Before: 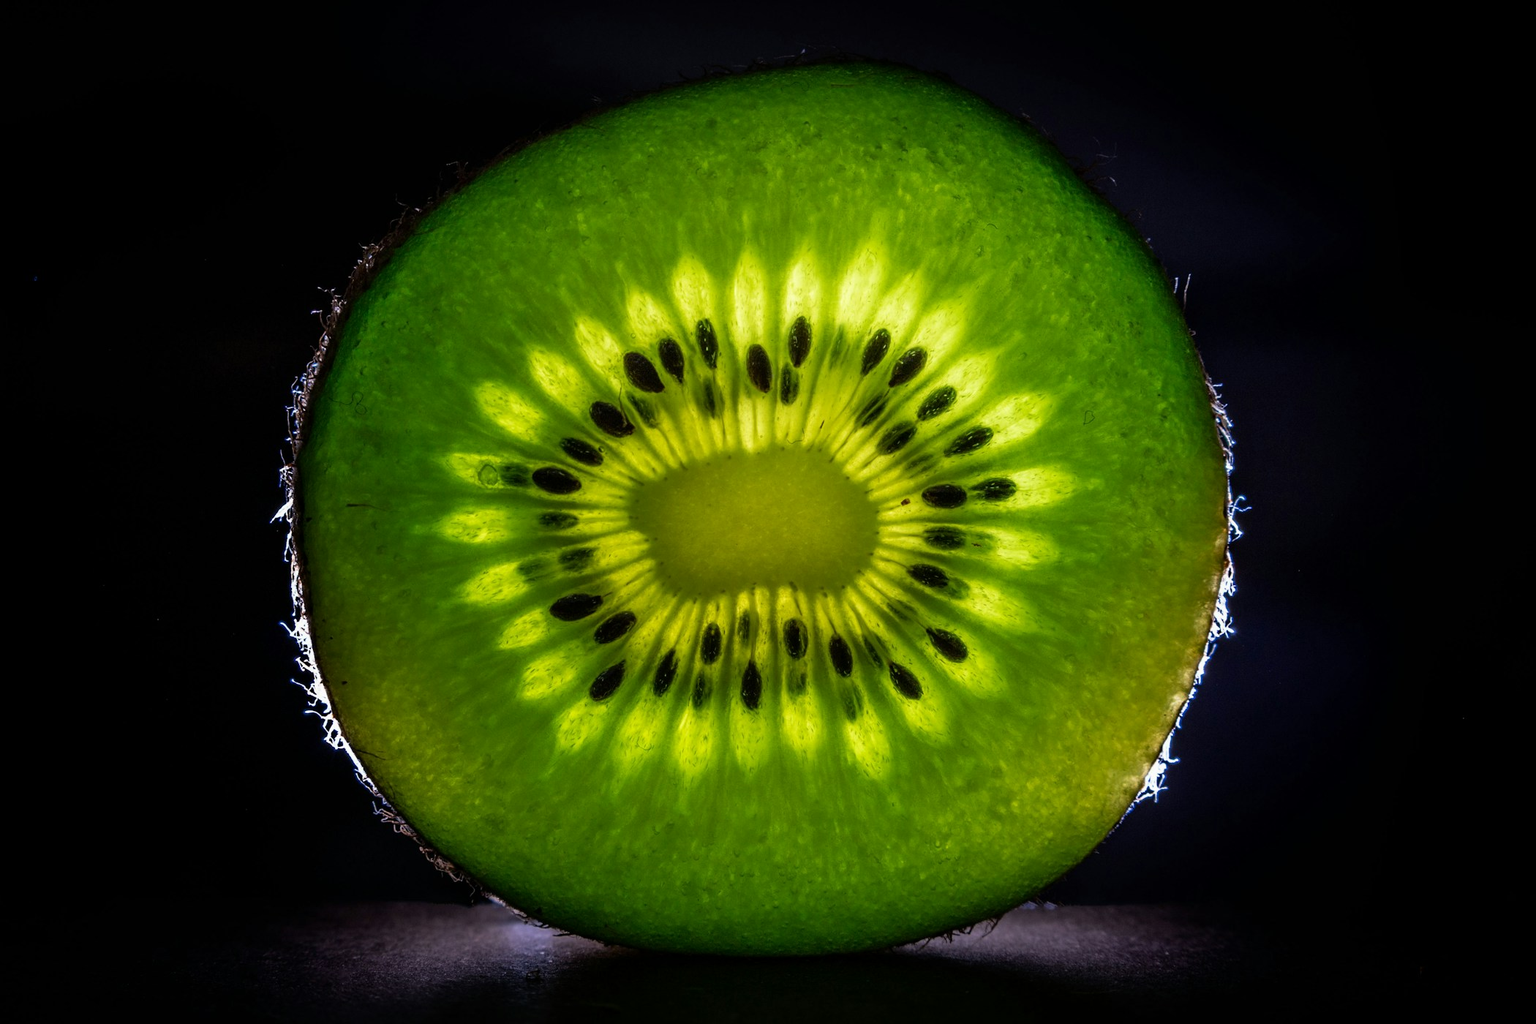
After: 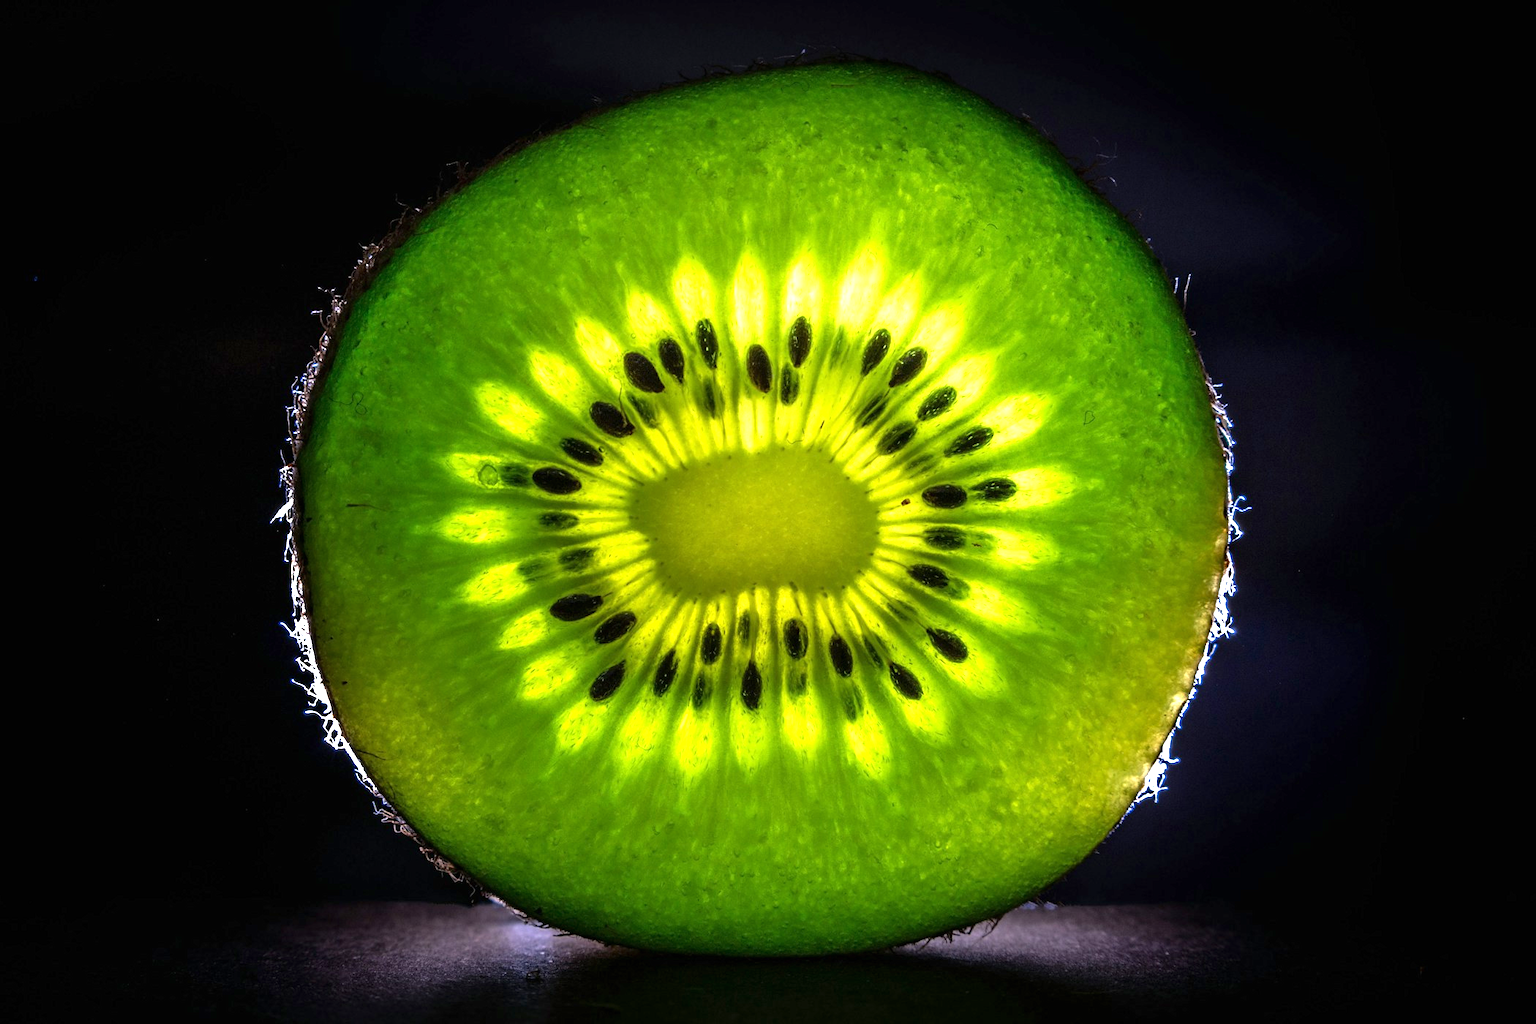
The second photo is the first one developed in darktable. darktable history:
tone equalizer: on, module defaults
exposure: black level correction 0, exposure 0.95 EV, compensate exposure bias true, compensate highlight preservation false
